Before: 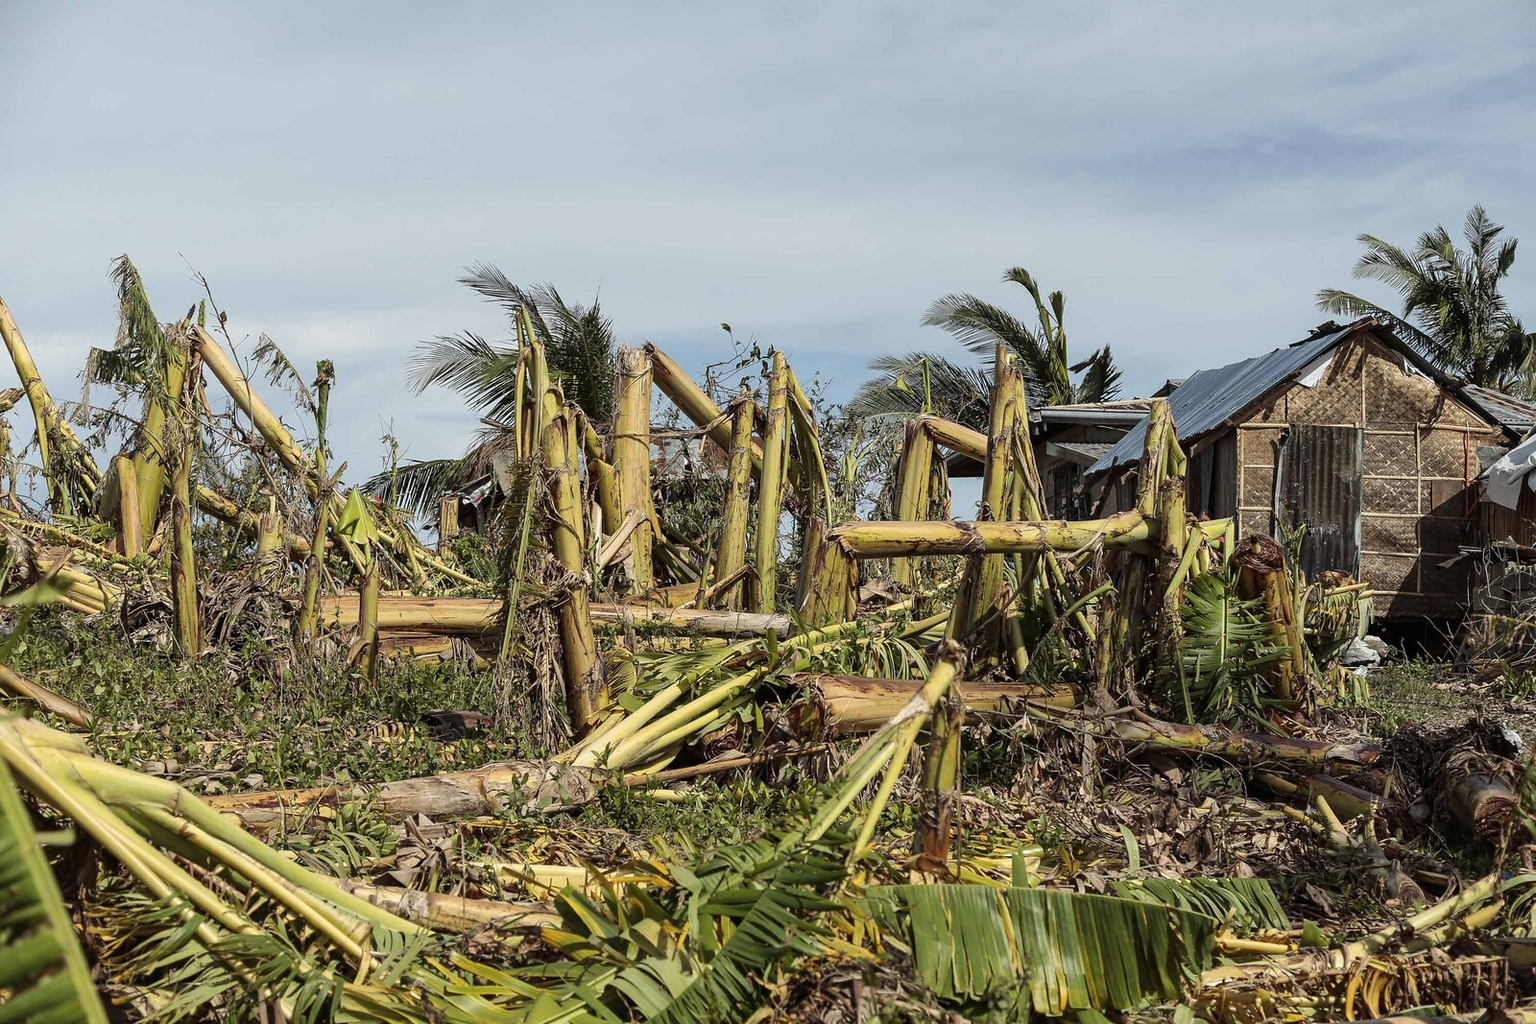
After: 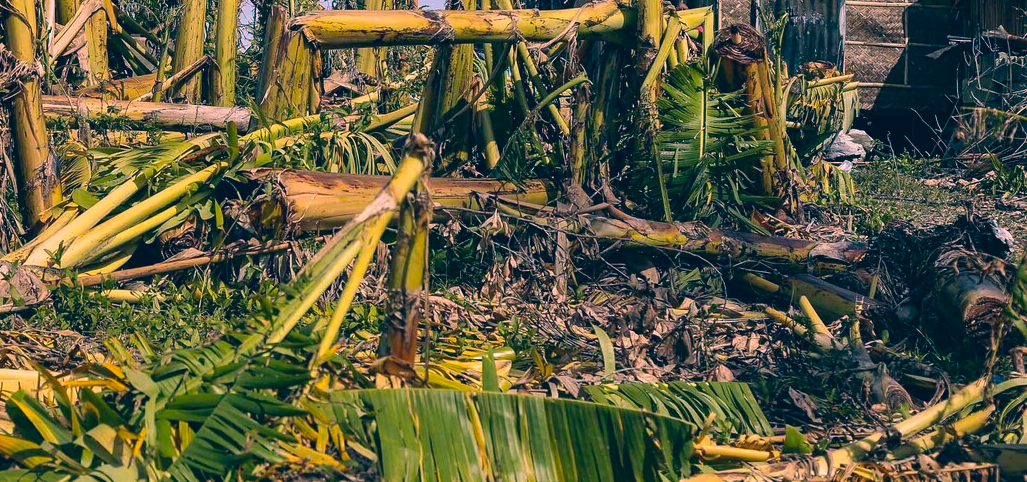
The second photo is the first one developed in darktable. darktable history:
crop and rotate: left 35.796%, top 49.979%, bottom 4.795%
color correction: highlights a* 16.32, highlights b* 0.236, shadows a* -14.94, shadows b* -14.37, saturation 1.53
